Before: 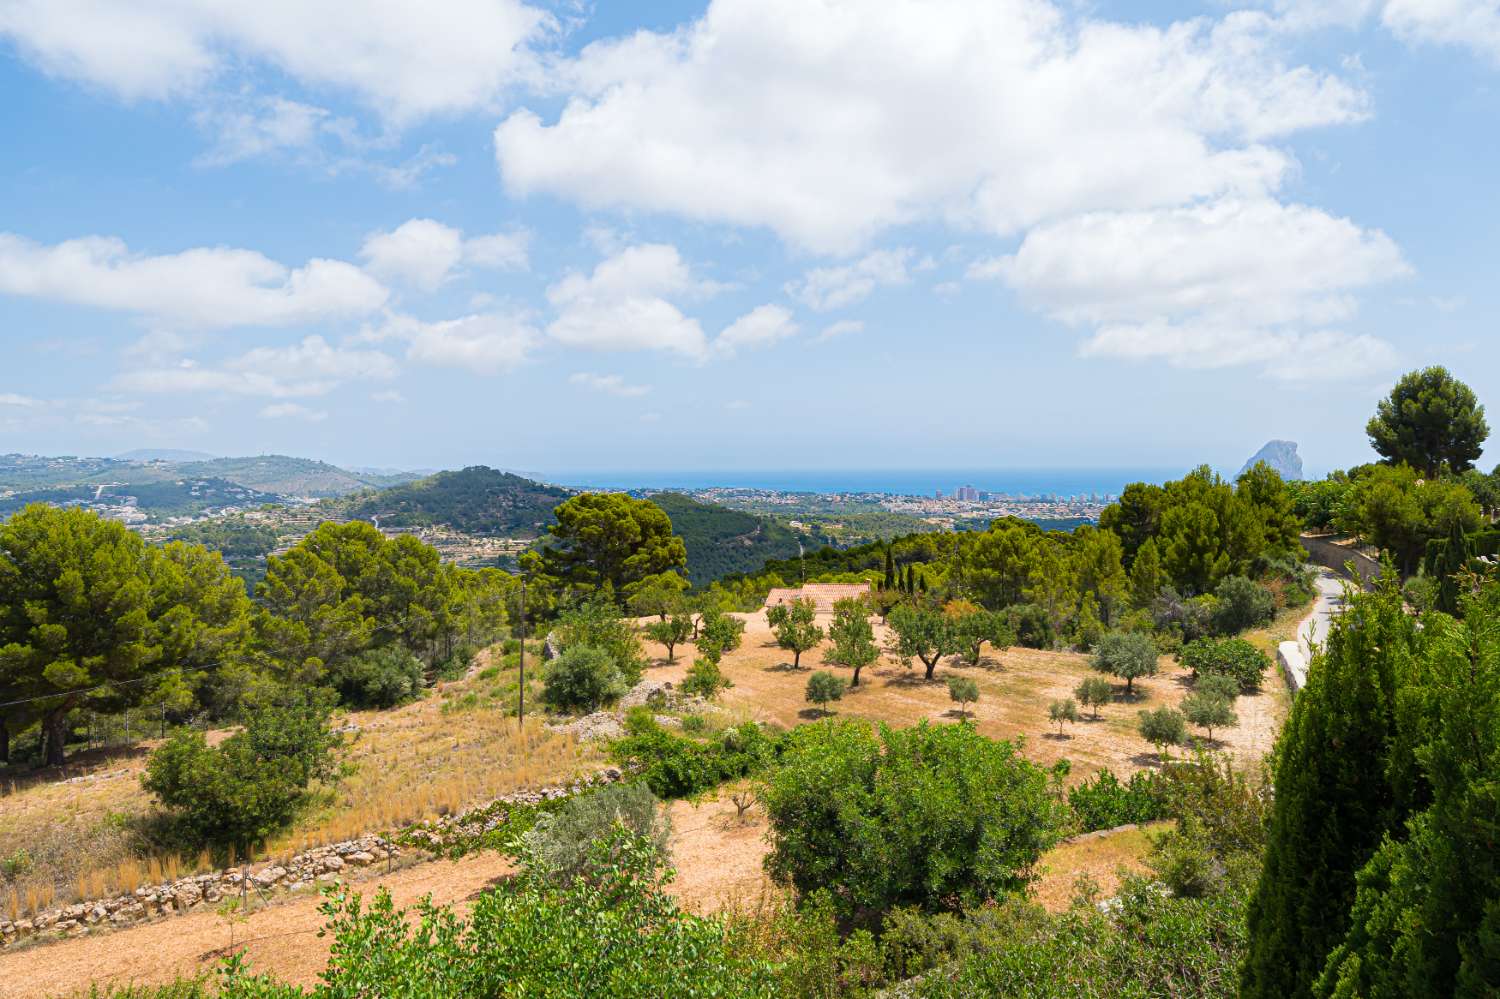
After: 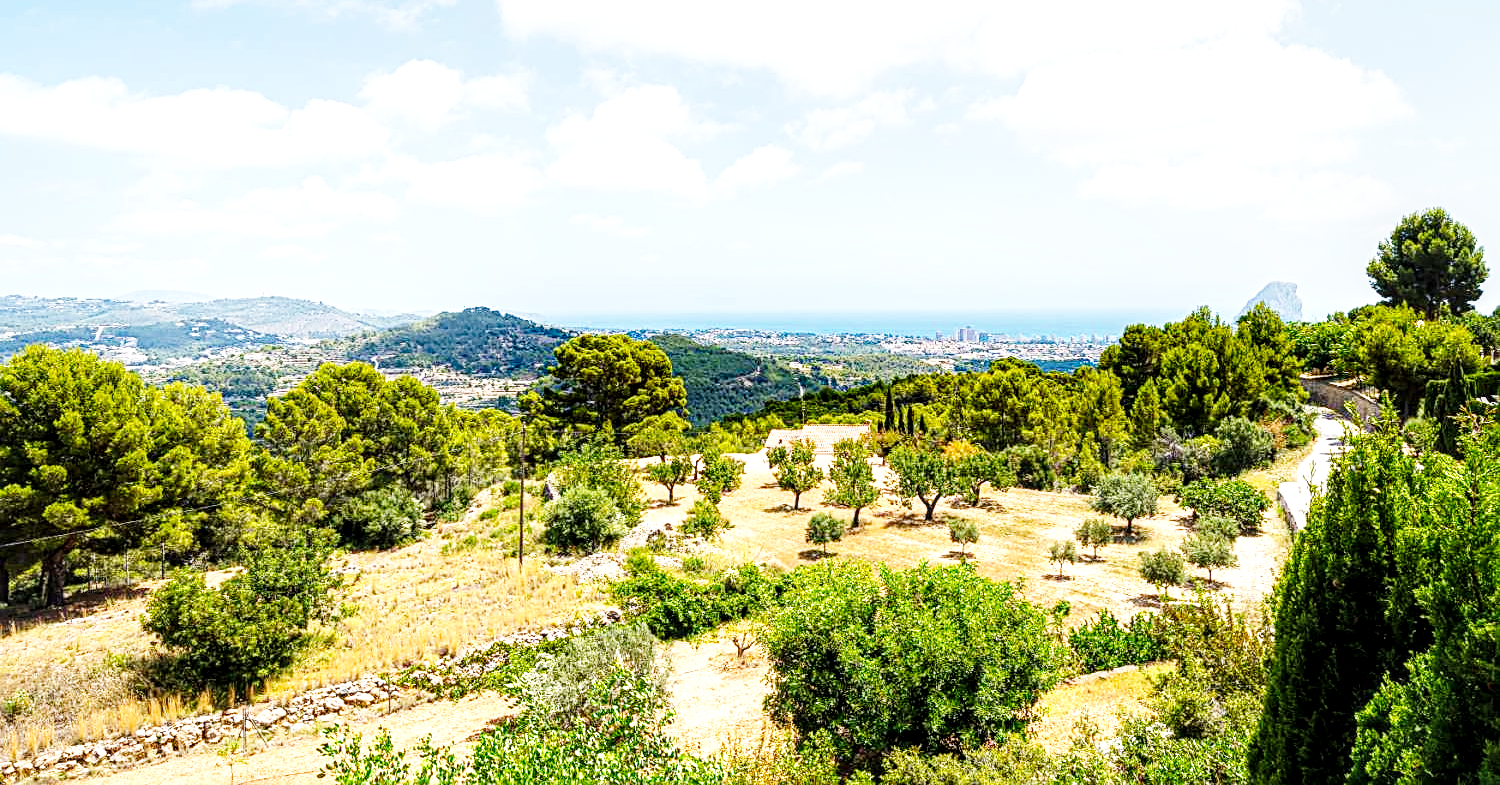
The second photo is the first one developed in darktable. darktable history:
sharpen: on, module defaults
crop and rotate: top 15.946%, bottom 5.465%
base curve: curves: ch0 [(0, 0.003) (0.001, 0.002) (0.006, 0.004) (0.02, 0.022) (0.048, 0.086) (0.094, 0.234) (0.162, 0.431) (0.258, 0.629) (0.385, 0.8) (0.548, 0.918) (0.751, 0.988) (1, 1)], preserve colors none
local contrast: detail 150%
